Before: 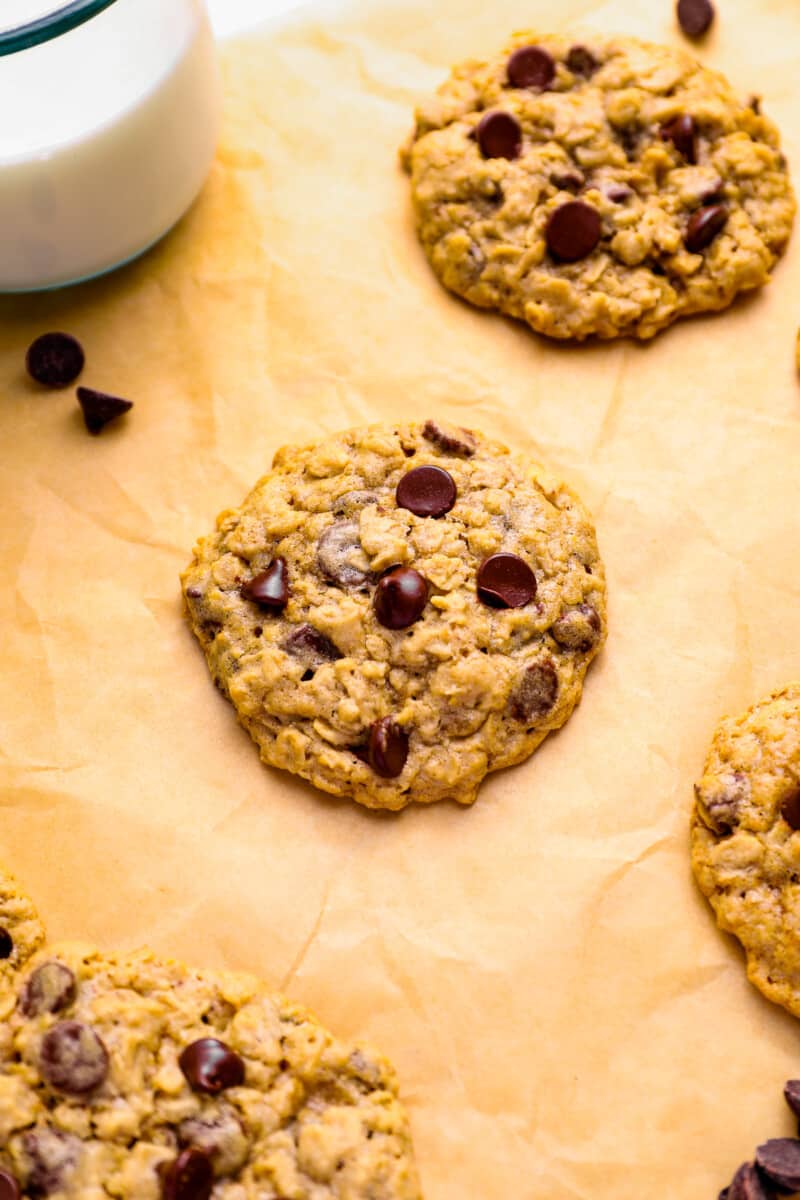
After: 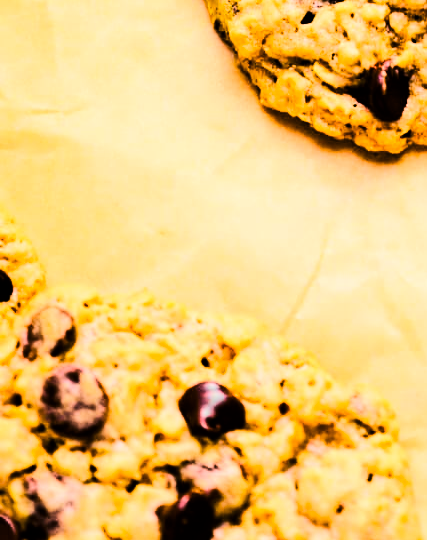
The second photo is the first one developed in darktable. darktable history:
tone curve: curves: ch0 [(0, 0) (0.086, 0.006) (0.148, 0.021) (0.245, 0.105) (0.374, 0.401) (0.444, 0.631) (0.778, 0.915) (1, 1)], color space Lab, linked channels, preserve colors none
color balance rgb: perceptual saturation grading › global saturation 20%, perceptual saturation grading › highlights -25%, perceptual saturation grading › shadows 25%
crop and rotate: top 54.778%, right 46.61%, bottom 0.159%
